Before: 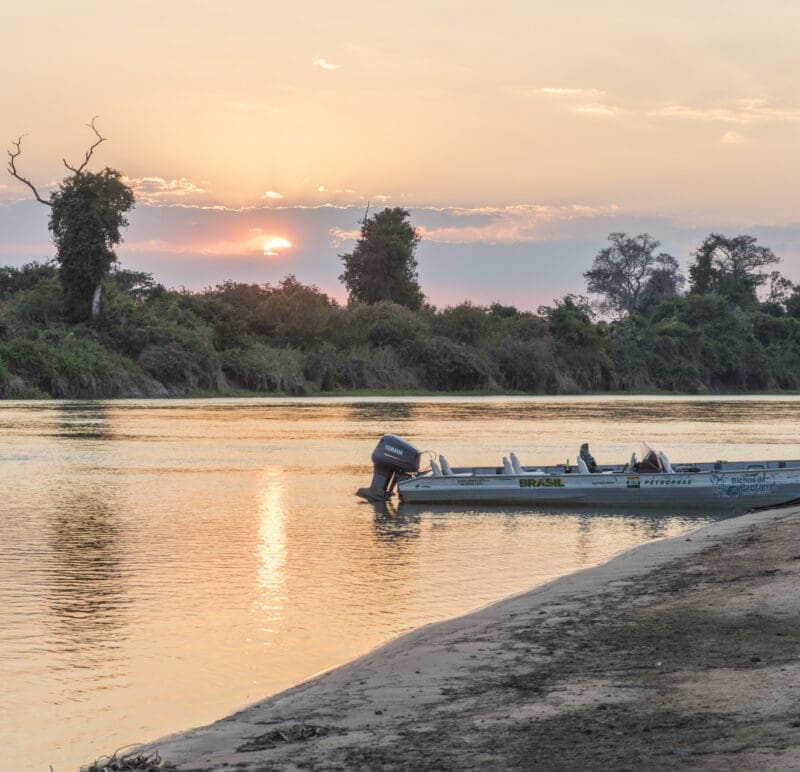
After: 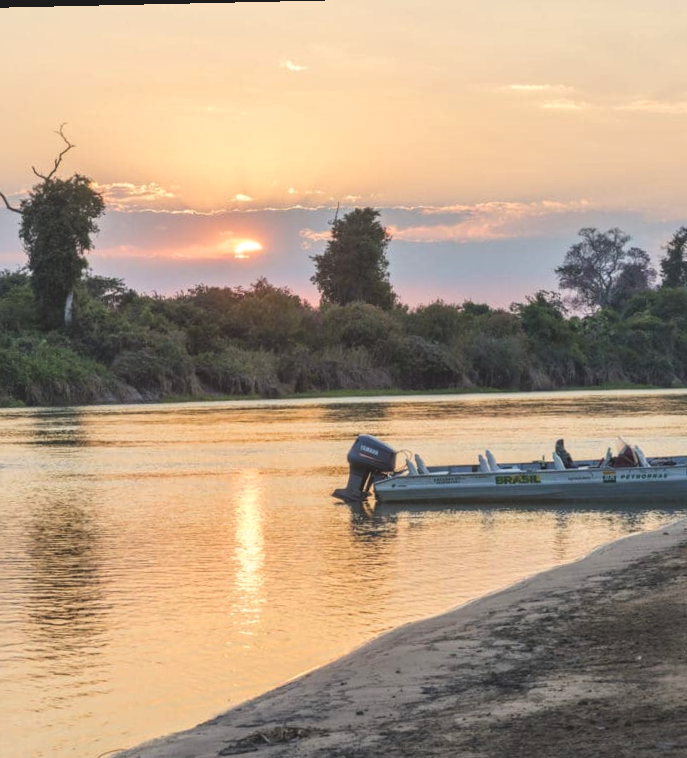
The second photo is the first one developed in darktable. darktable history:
exposure: black level correction -0.015, exposure -0.537 EV, compensate exposure bias true, compensate highlight preservation false
local contrast: mode bilateral grid, contrast 21, coarseness 50, detail 119%, midtone range 0.2
crop and rotate: angle 1.27°, left 4.335%, top 1.232%, right 11.558%, bottom 2.687%
color balance rgb: perceptual saturation grading › global saturation 0.8%, global vibrance 32.798%
levels: mode automatic
